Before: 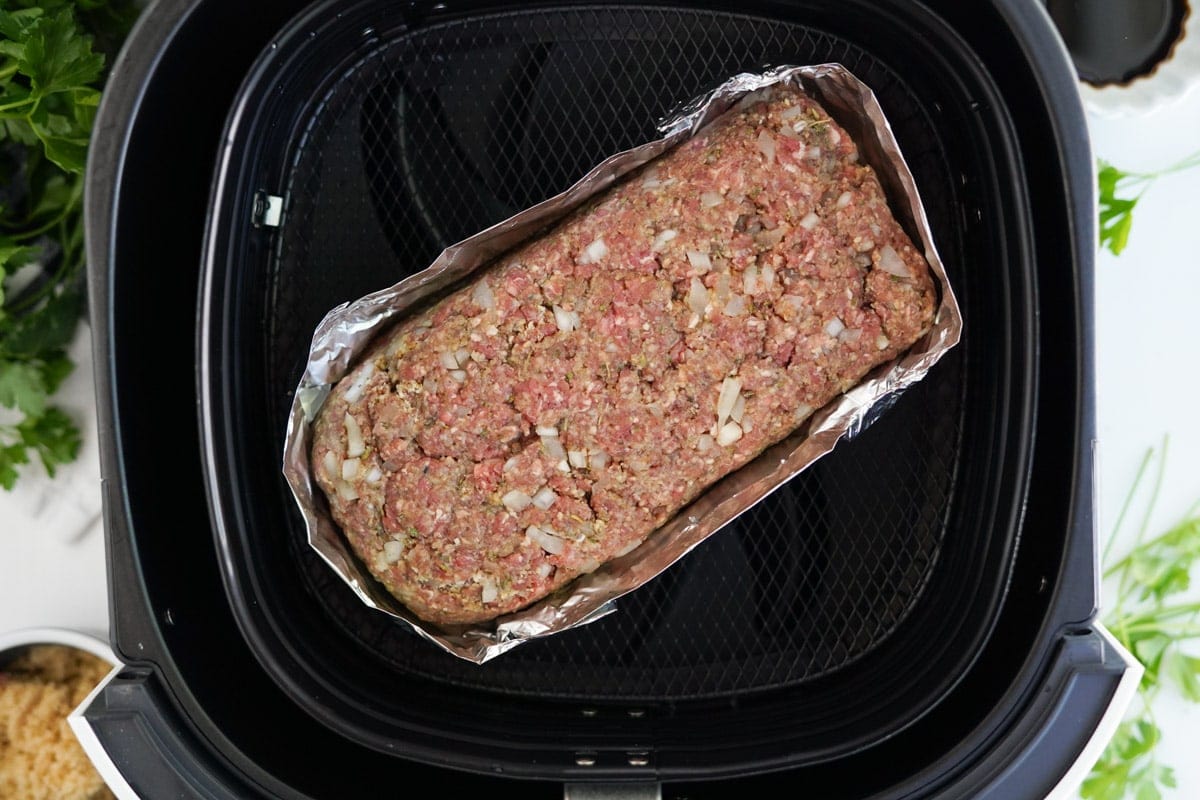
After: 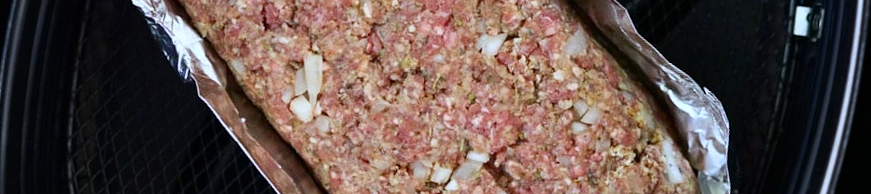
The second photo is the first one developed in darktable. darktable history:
white balance: red 0.924, blue 1.095
contrast brightness saturation: contrast 0.15, brightness -0.01, saturation 0.1
crop and rotate: angle 16.12°, top 30.835%, bottom 35.653%
